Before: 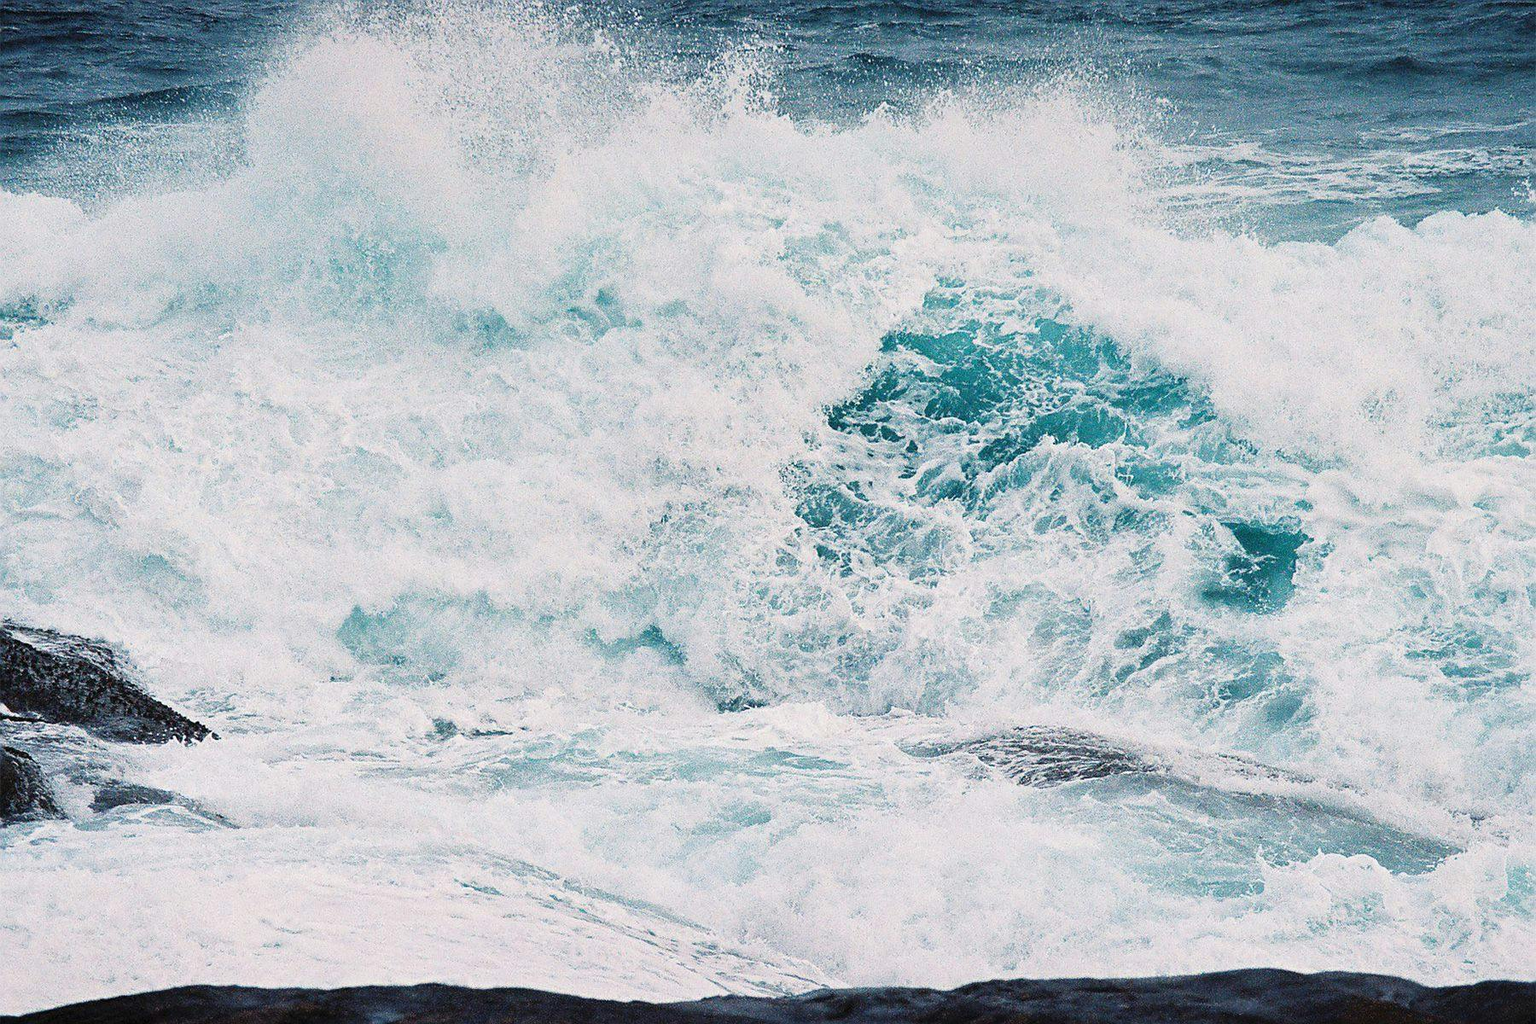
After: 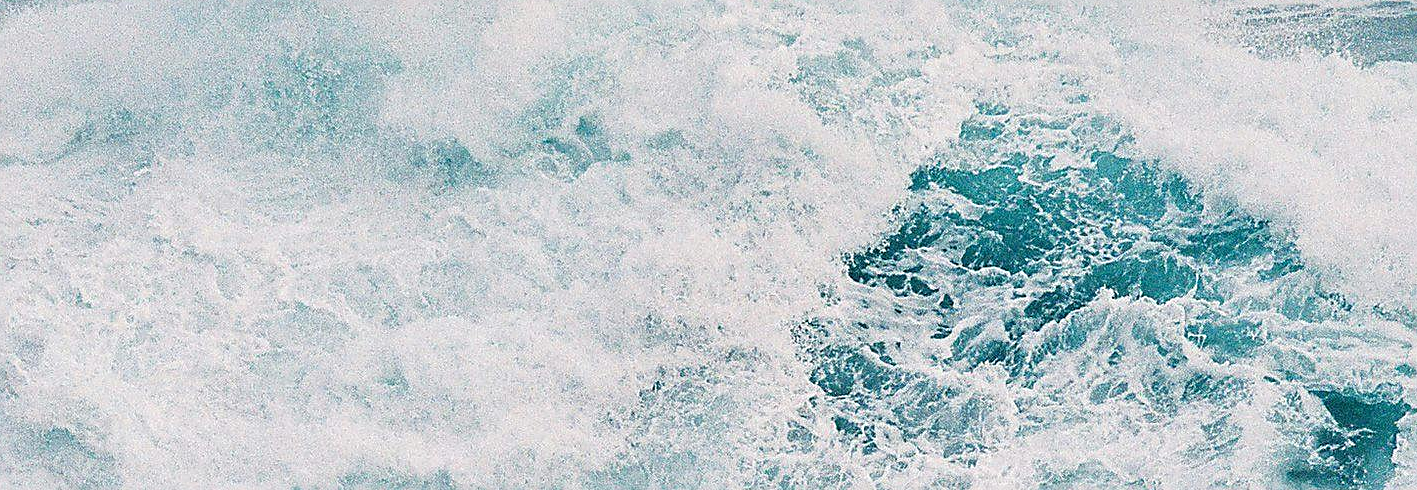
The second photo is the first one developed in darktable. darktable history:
local contrast: highlights 102%, shadows 100%, detail 119%, midtone range 0.2
crop: left 6.817%, top 18.512%, right 14.441%, bottom 40.579%
sharpen: amount 0.584
